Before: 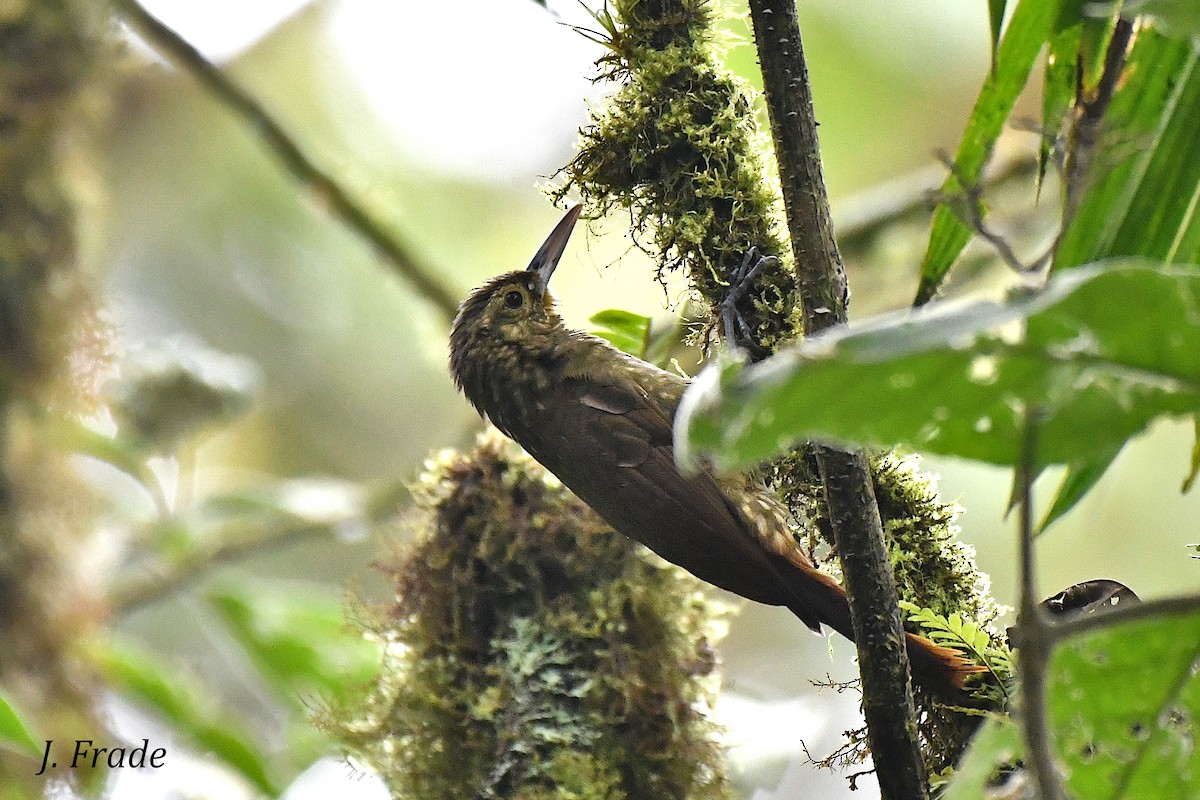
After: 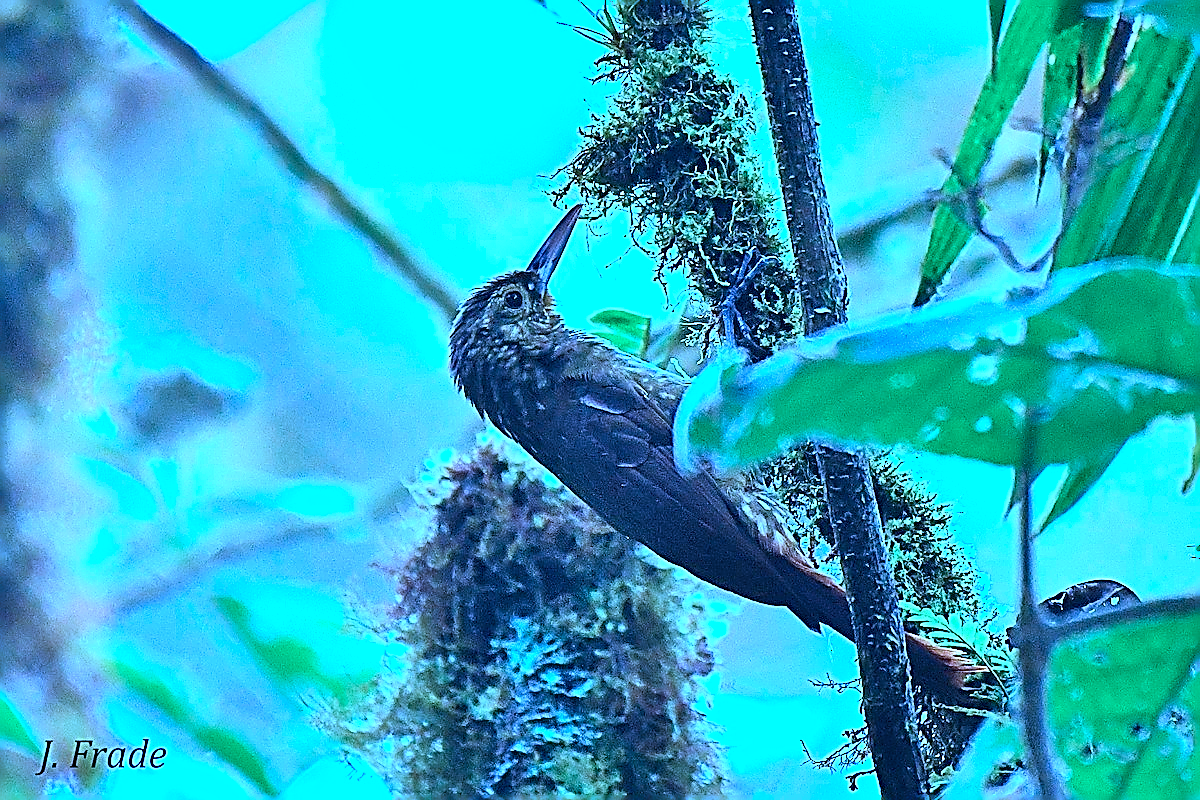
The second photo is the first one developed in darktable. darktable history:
contrast brightness saturation: contrast 0.196, brightness 0.169, saturation 0.22
sharpen: amount 1.989
color calibration: gray › normalize channels true, illuminant as shot in camera, x 0.484, y 0.432, temperature 2430.96 K, gamut compression 0.021
